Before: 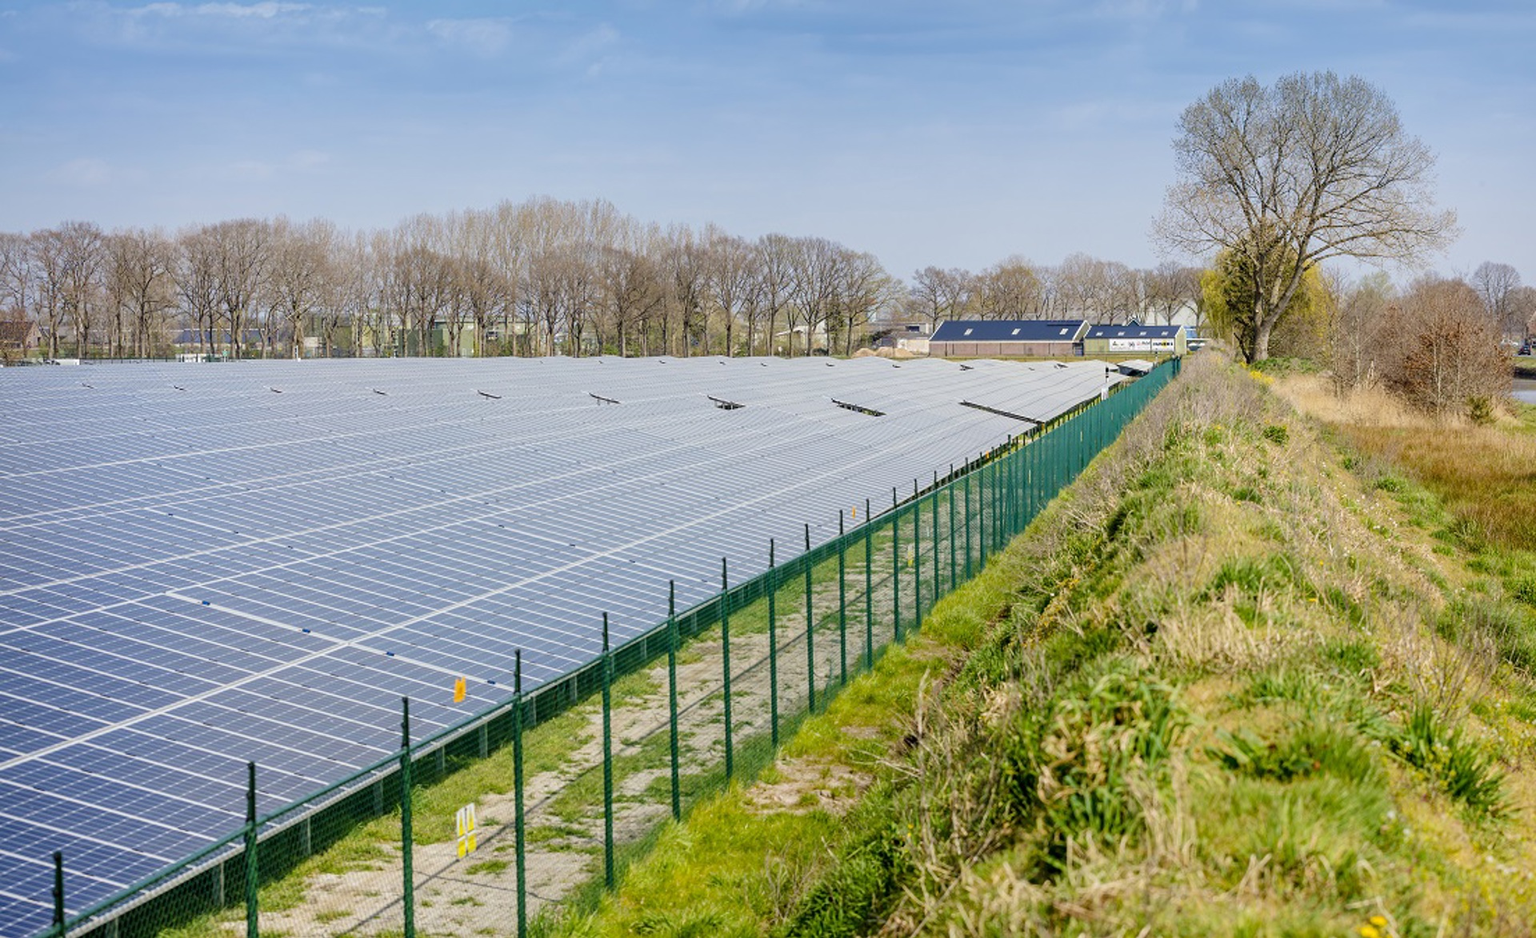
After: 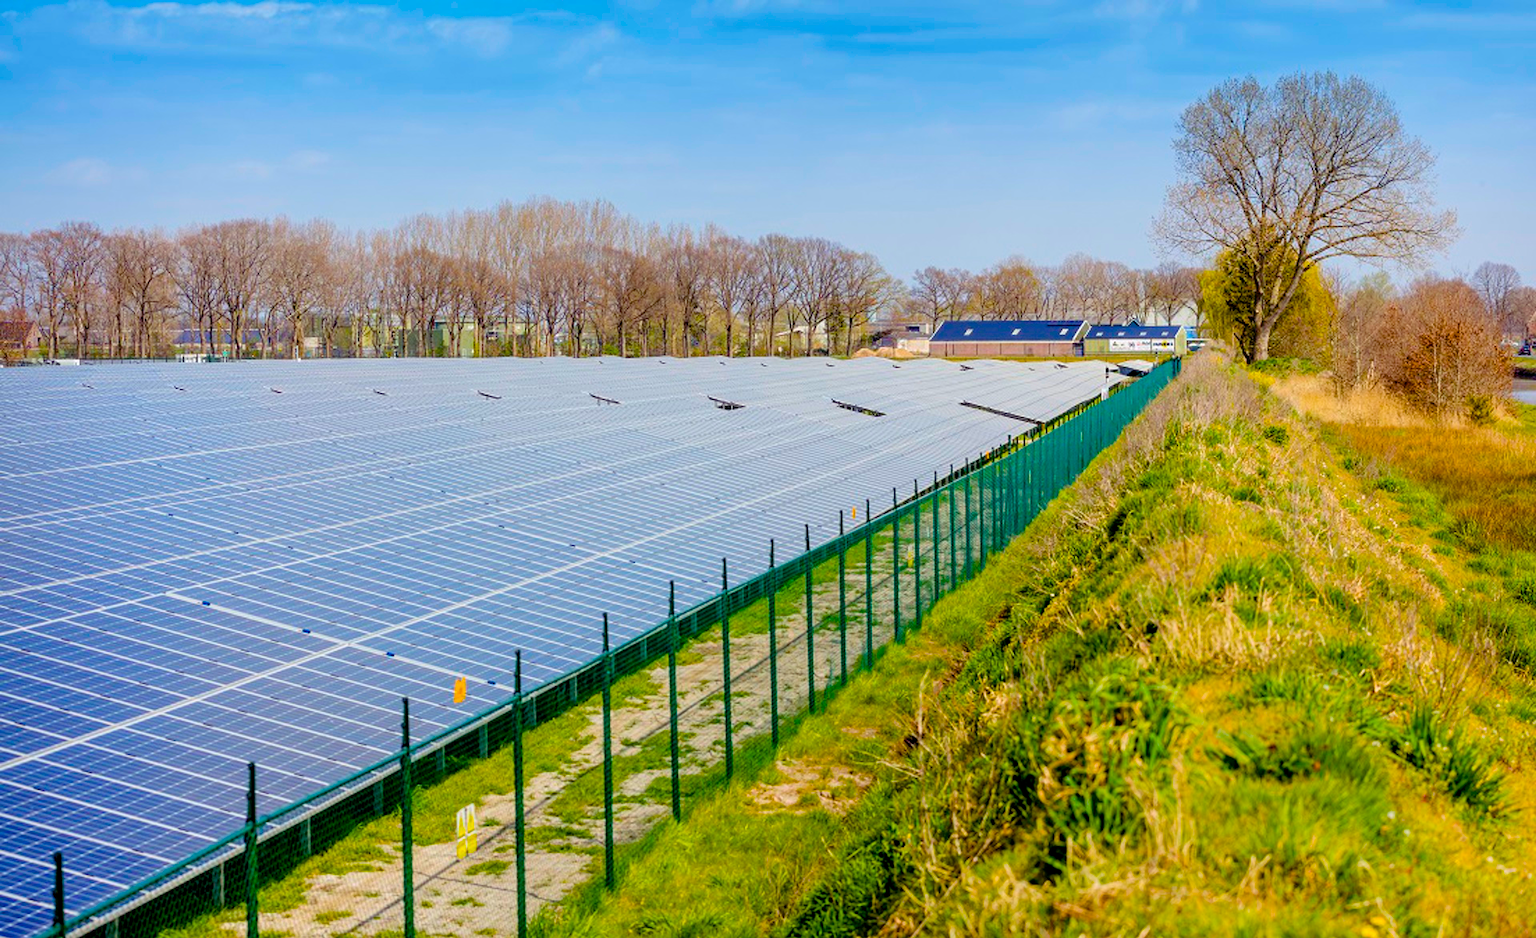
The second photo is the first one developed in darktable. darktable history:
color balance rgb: shadows lift › luminance 0.359%, shadows lift › chroma 6.883%, shadows lift › hue 298.6°, global offset › luminance -0.423%, linear chroma grading › global chroma 15.219%, perceptual saturation grading › global saturation 36.878%, global vibrance 15.135%
